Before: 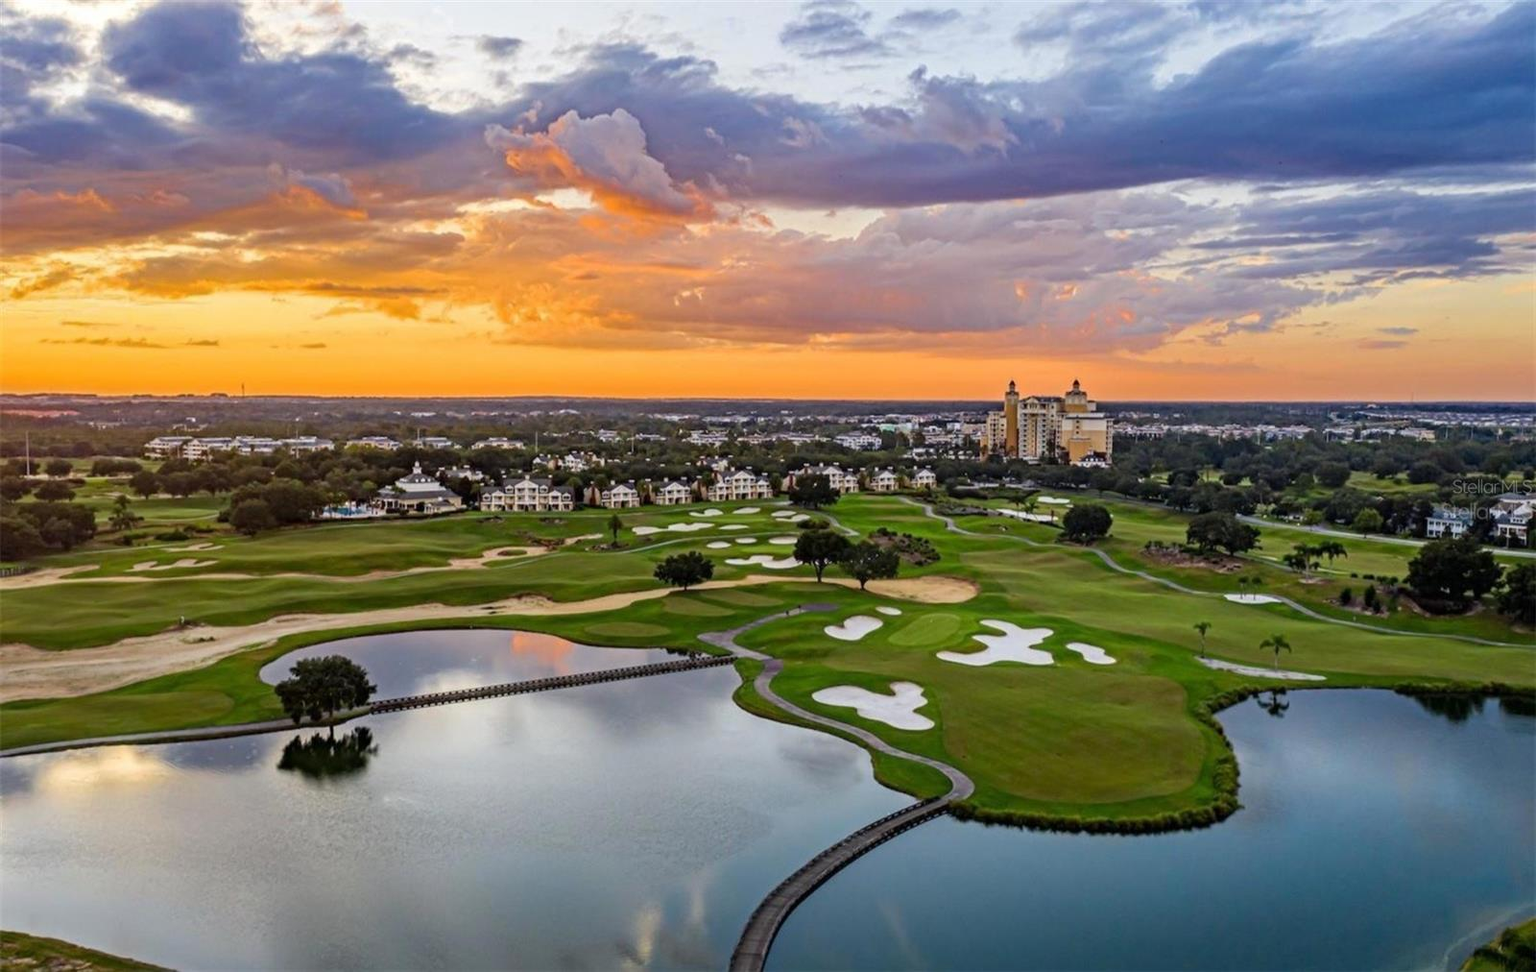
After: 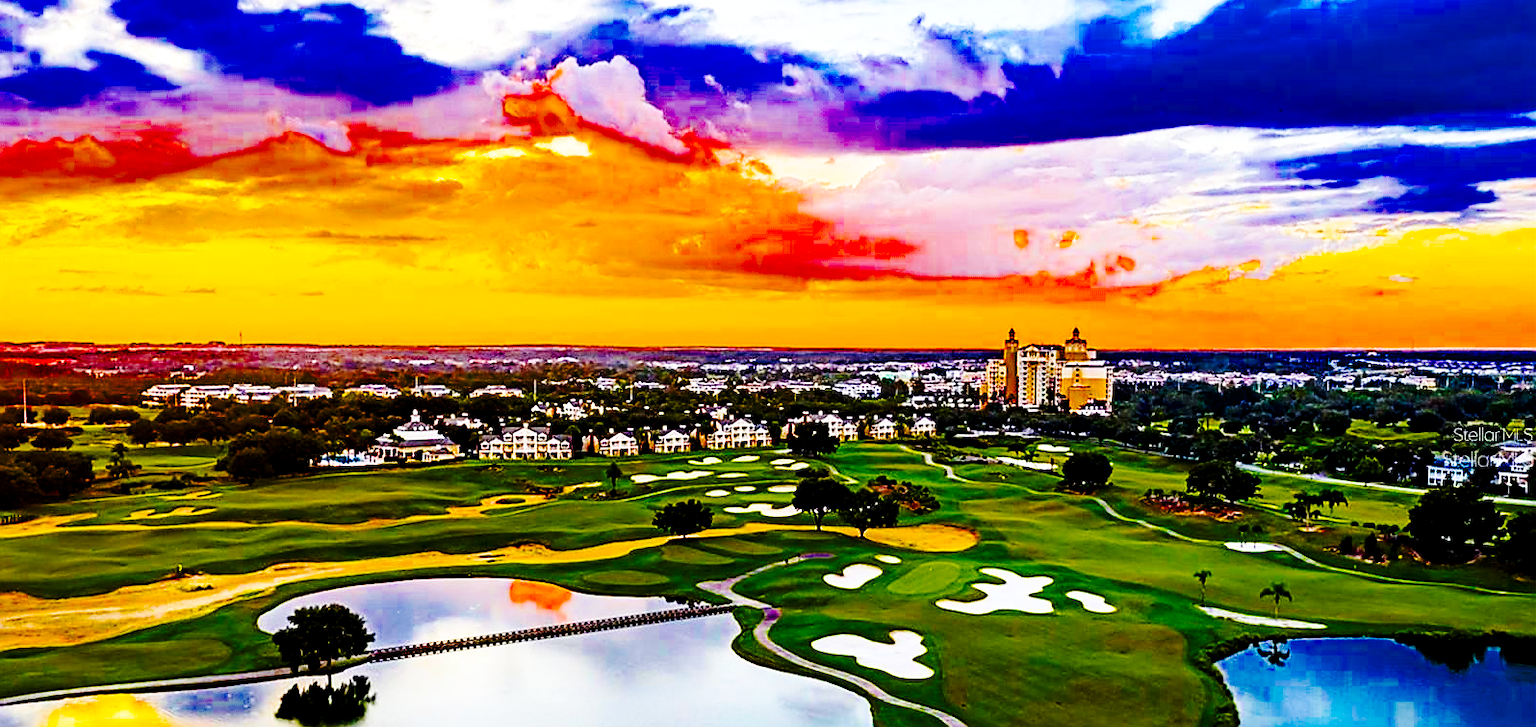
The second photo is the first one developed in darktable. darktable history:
exposure: black level correction 0.011, compensate highlight preservation false
base curve: curves: ch0 [(0, 0) (0.032, 0.037) (0.105, 0.228) (0.435, 0.76) (0.856, 0.983) (1, 1)], preserve colors none
tone curve: curves: ch0 [(0, 0) (0.004, 0.001) (0.133, 0.112) (0.325, 0.362) (0.832, 0.893) (1, 1)], preserve colors none
tone equalizer: on, module defaults
crop: left 0.247%, top 5.53%, bottom 19.74%
sharpen: radius 1.418, amount 1.252, threshold 0.769
color balance rgb: linear chroma grading › global chroma 9.151%, perceptual saturation grading › global saturation 66.273%, perceptual saturation grading › highlights 49.194%, perceptual saturation grading › shadows 29.467%, global vibrance 9.66%, contrast 14.498%, saturation formula JzAzBz (2021)
